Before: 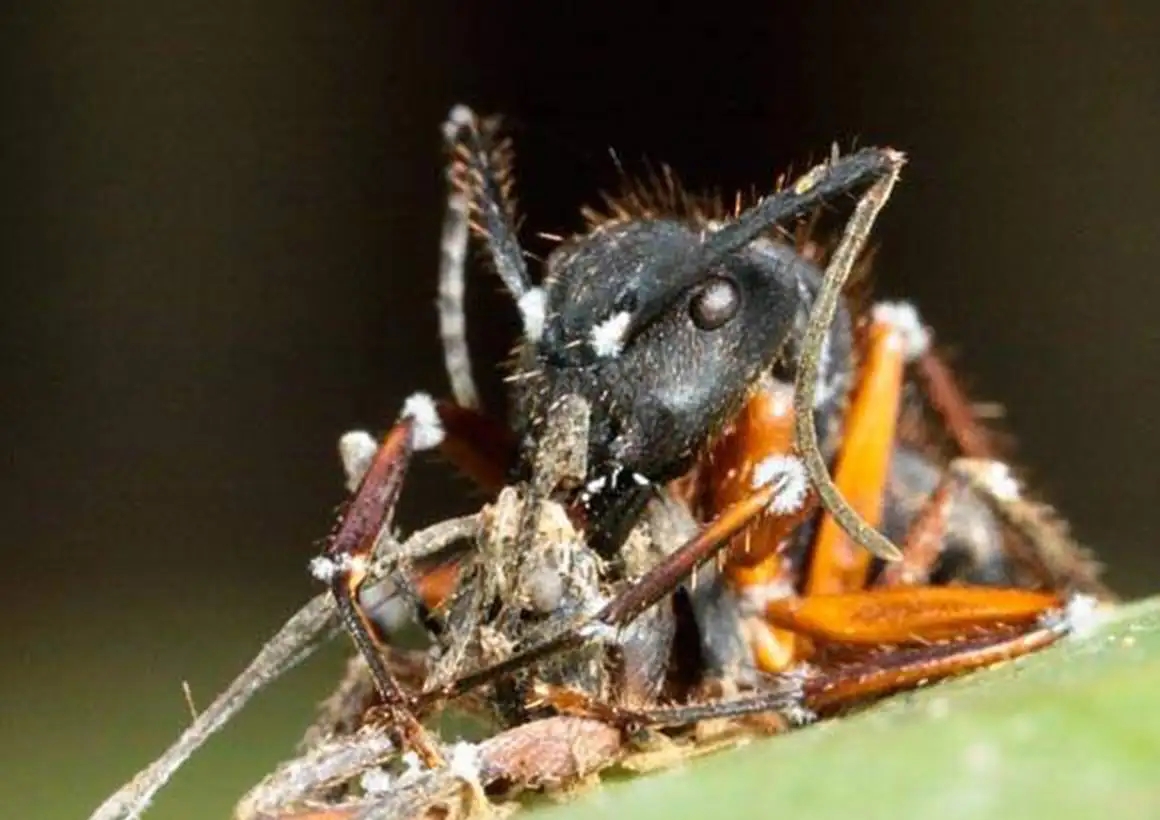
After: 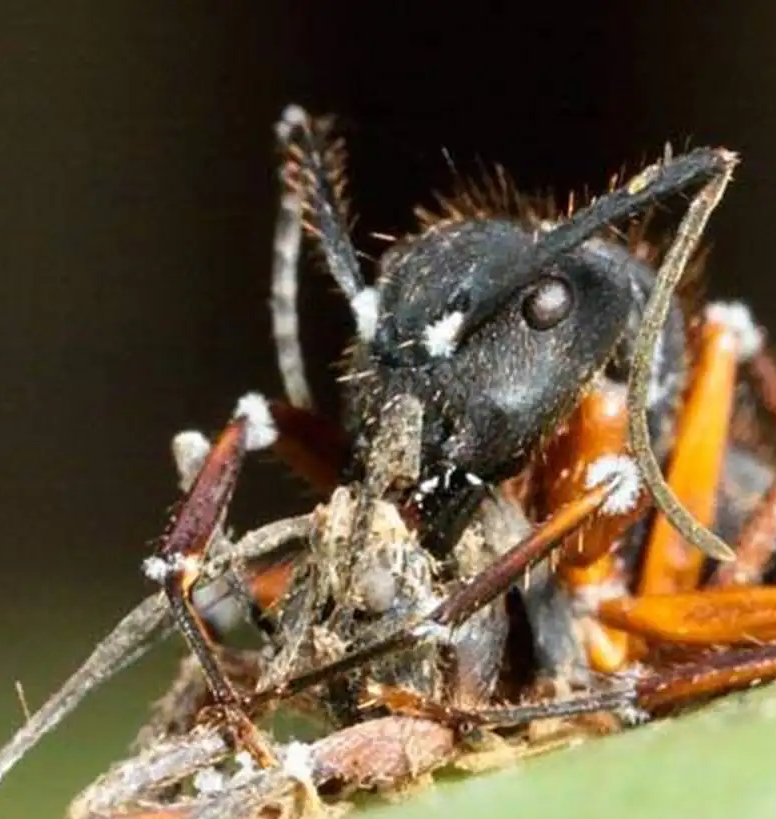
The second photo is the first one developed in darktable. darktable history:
crop and rotate: left 14.427%, right 18.615%
